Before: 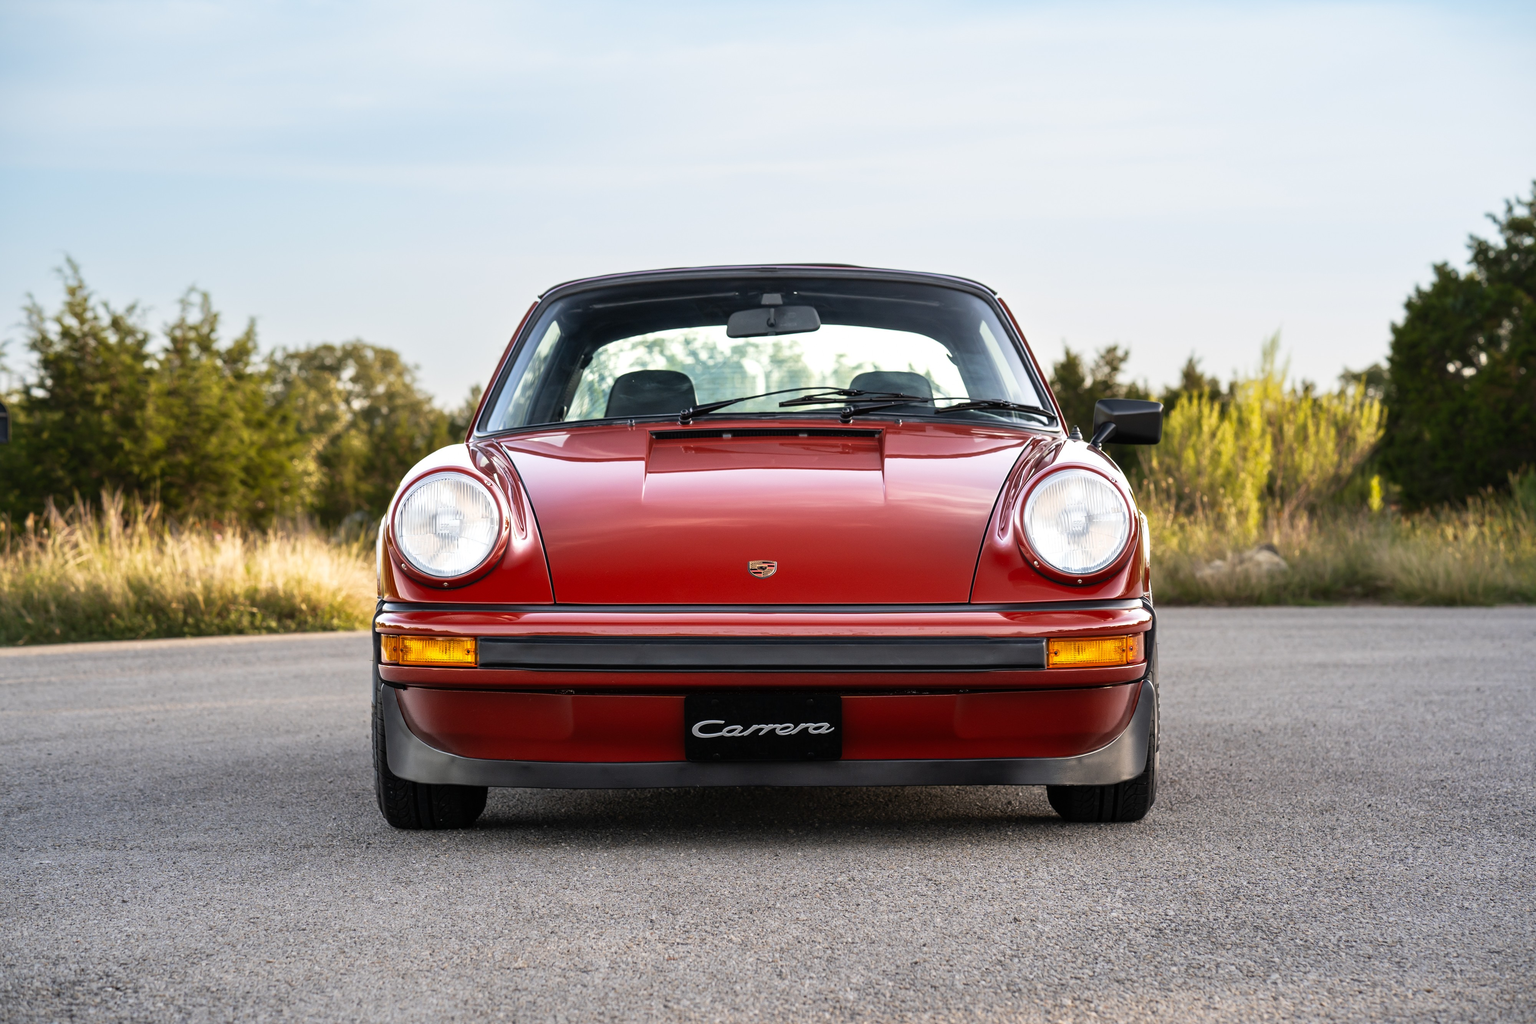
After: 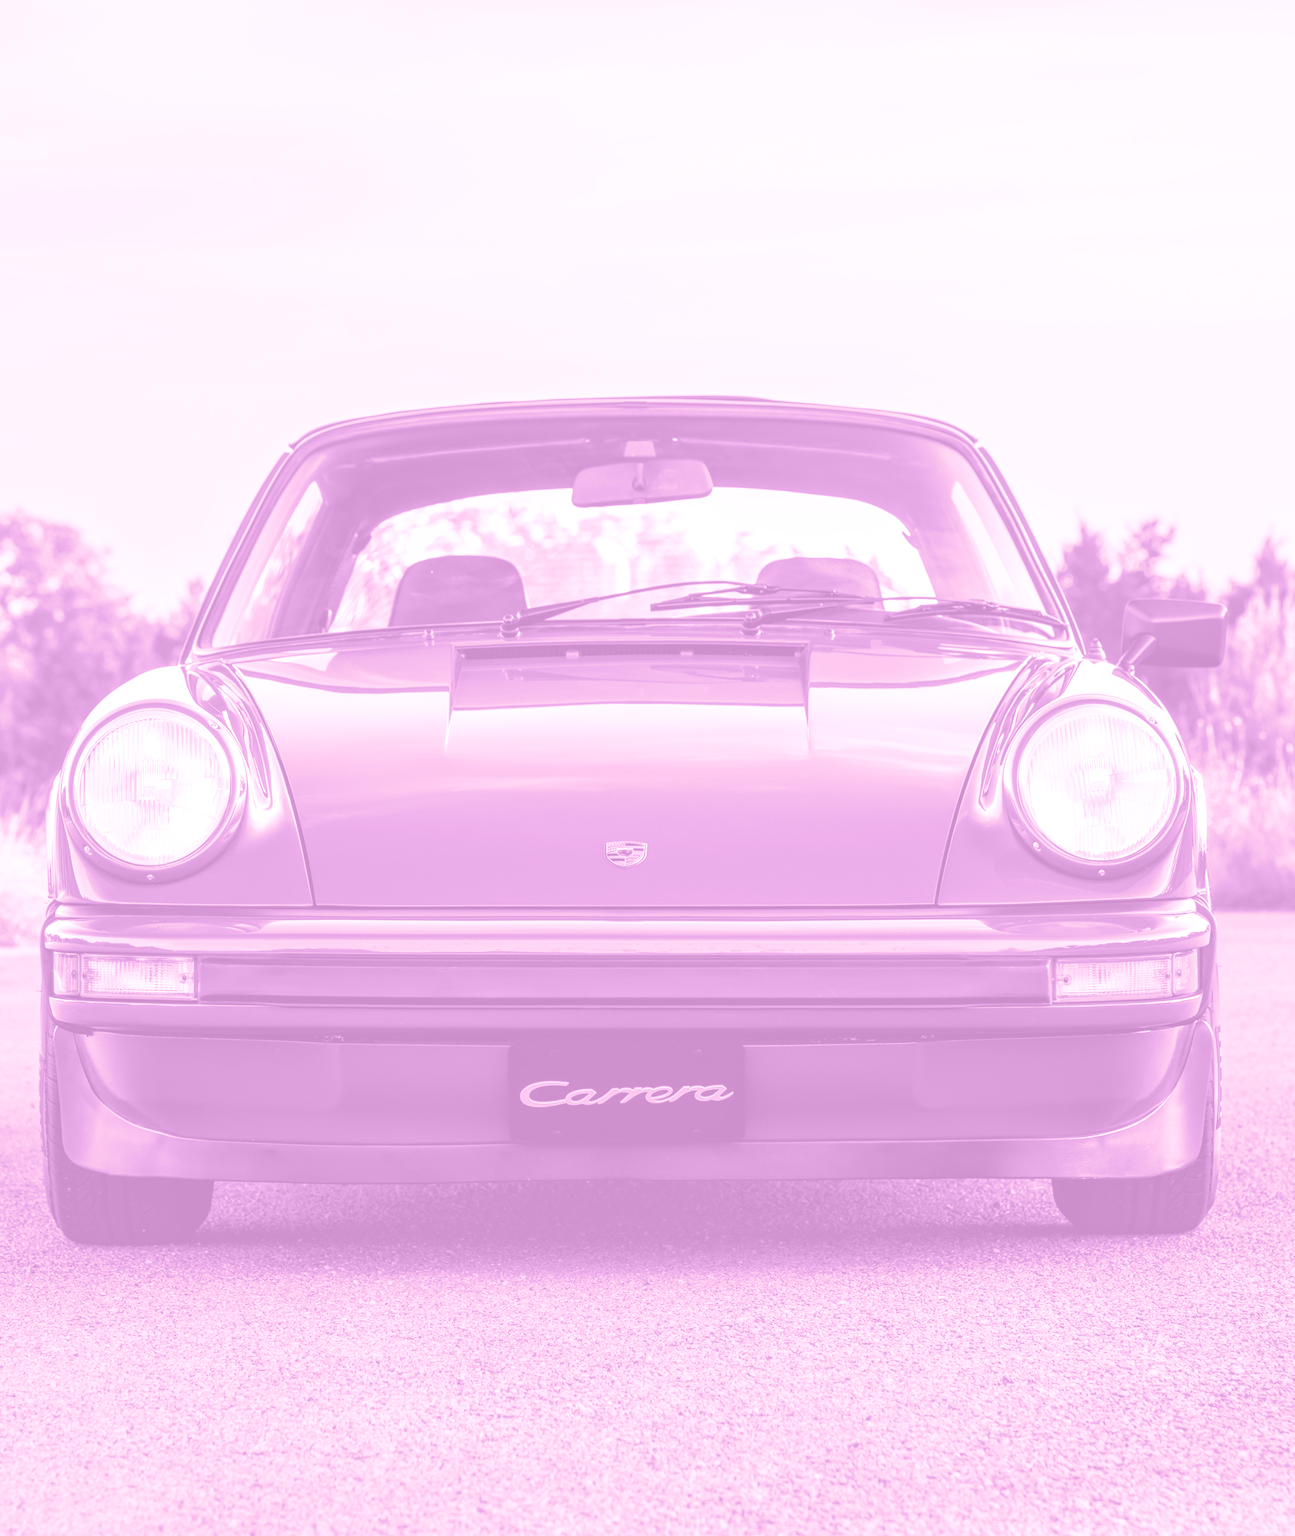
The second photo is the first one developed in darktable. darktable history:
crop and rotate: left 22.516%, right 21.234%
split-toning: shadows › hue 242.67°, shadows › saturation 0.733, highlights › hue 45.33°, highlights › saturation 0.667, balance -53.304, compress 21.15%
local contrast: on, module defaults
colorize: hue 331.2°, saturation 69%, source mix 30.28%, lightness 69.02%, version 1
